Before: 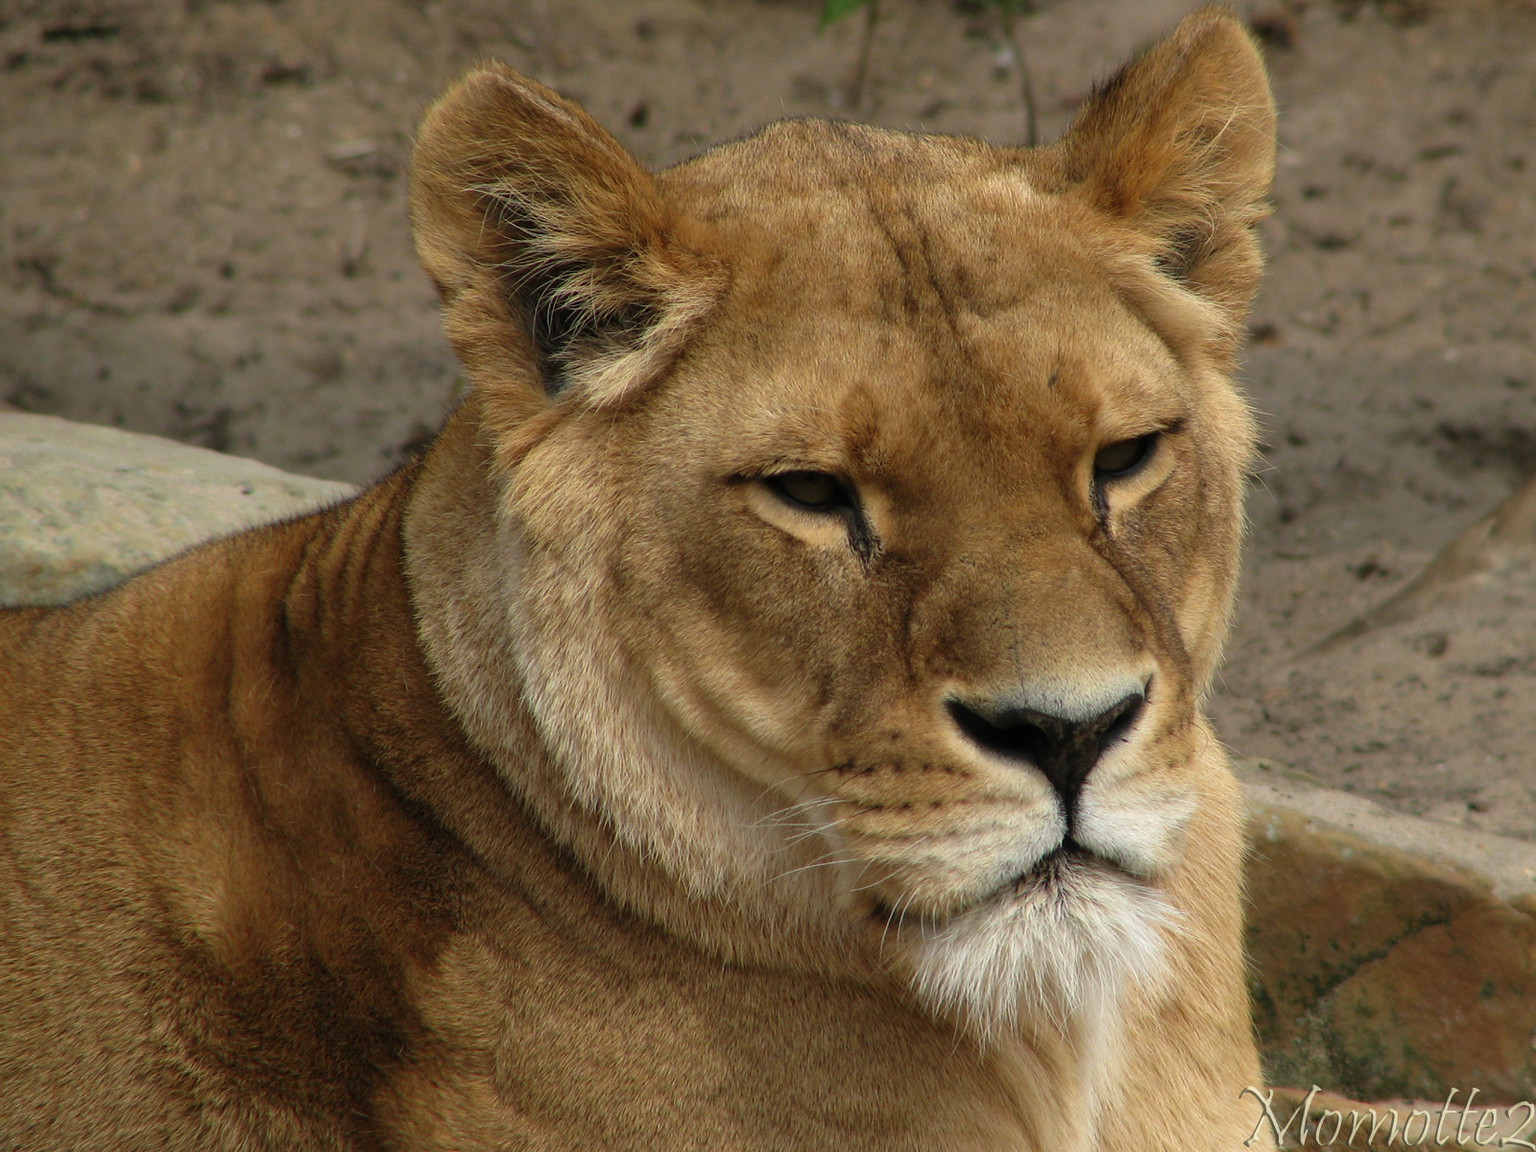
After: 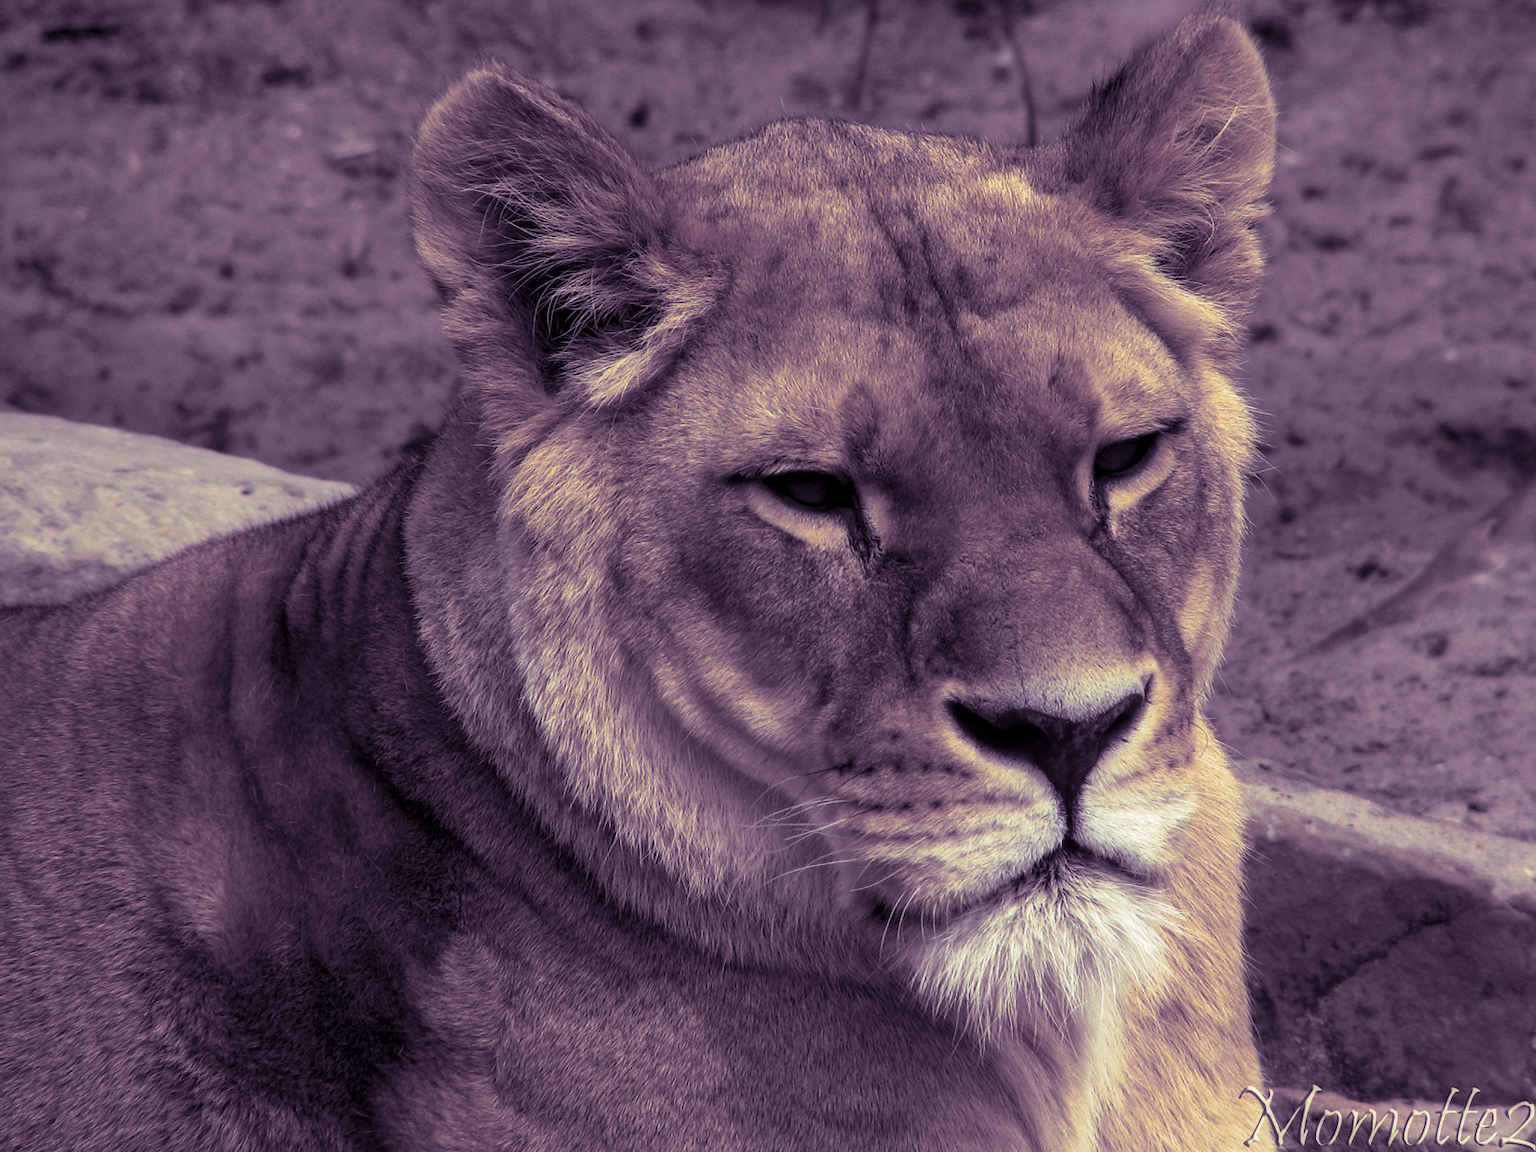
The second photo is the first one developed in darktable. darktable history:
local contrast: detail 130%
split-toning: shadows › hue 266.4°, shadows › saturation 0.4, highlights › hue 61.2°, highlights › saturation 0.3, compress 0%
